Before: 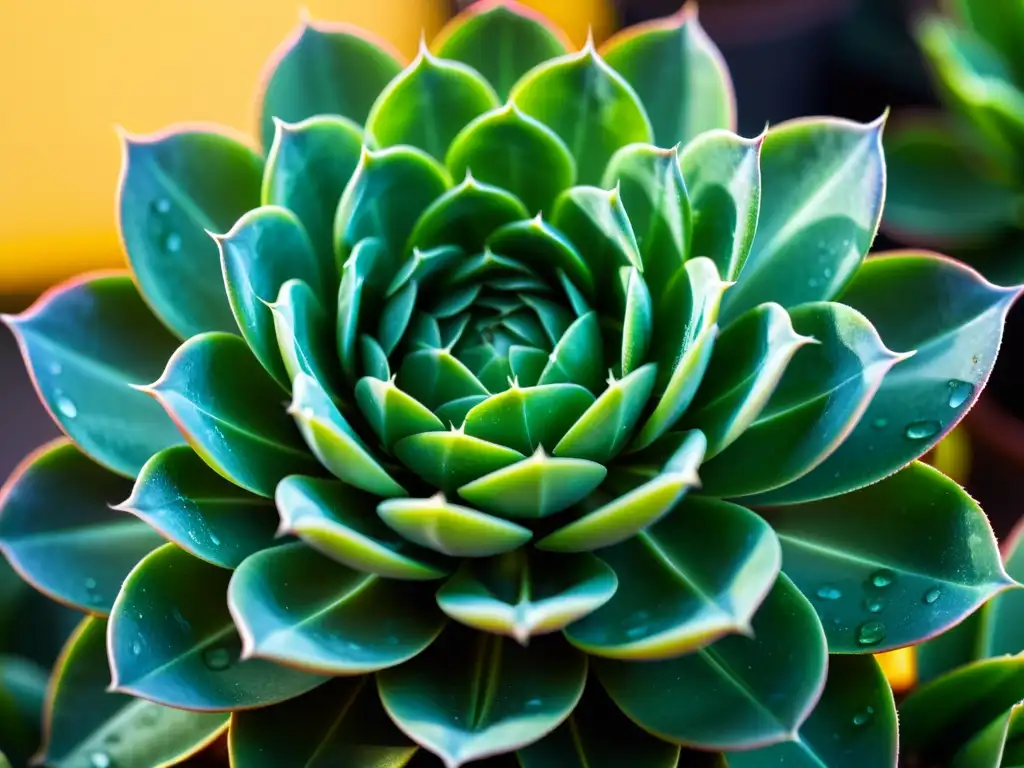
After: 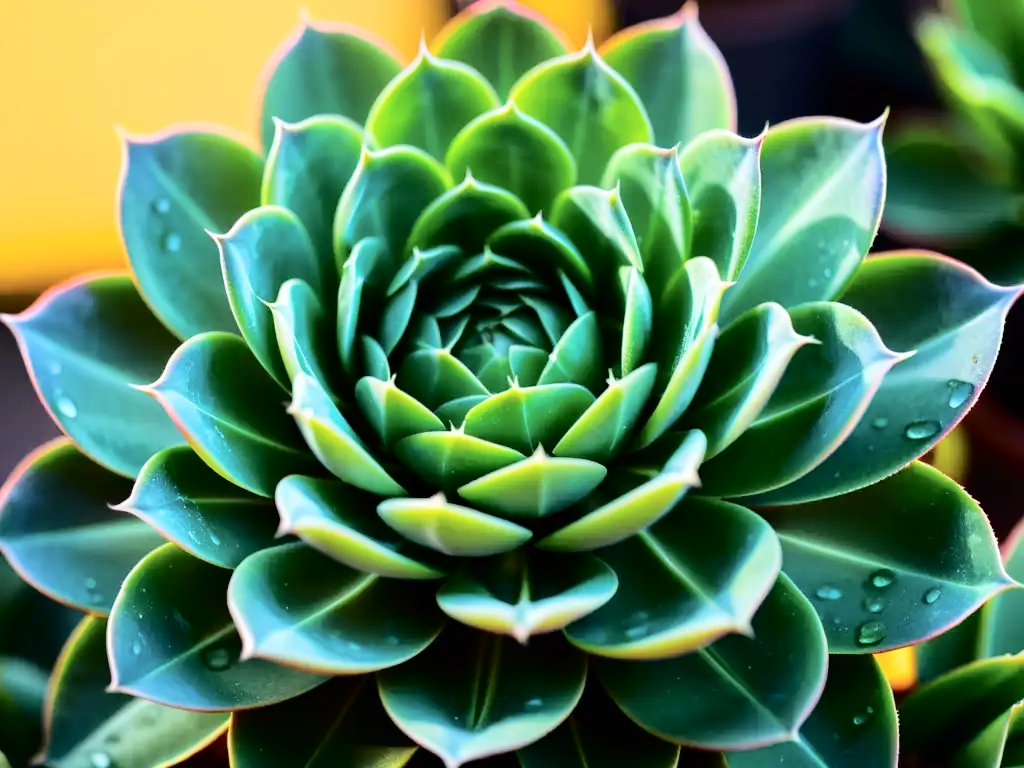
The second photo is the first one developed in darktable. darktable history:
tone curve: curves: ch0 [(0, 0) (0.003, 0.002) (0.011, 0.007) (0.025, 0.014) (0.044, 0.023) (0.069, 0.033) (0.1, 0.052) (0.136, 0.081) (0.177, 0.134) (0.224, 0.205) (0.277, 0.296) (0.335, 0.401) (0.399, 0.501) (0.468, 0.589) (0.543, 0.658) (0.623, 0.738) (0.709, 0.804) (0.801, 0.871) (0.898, 0.93) (1, 1)], color space Lab, independent channels, preserve colors none
